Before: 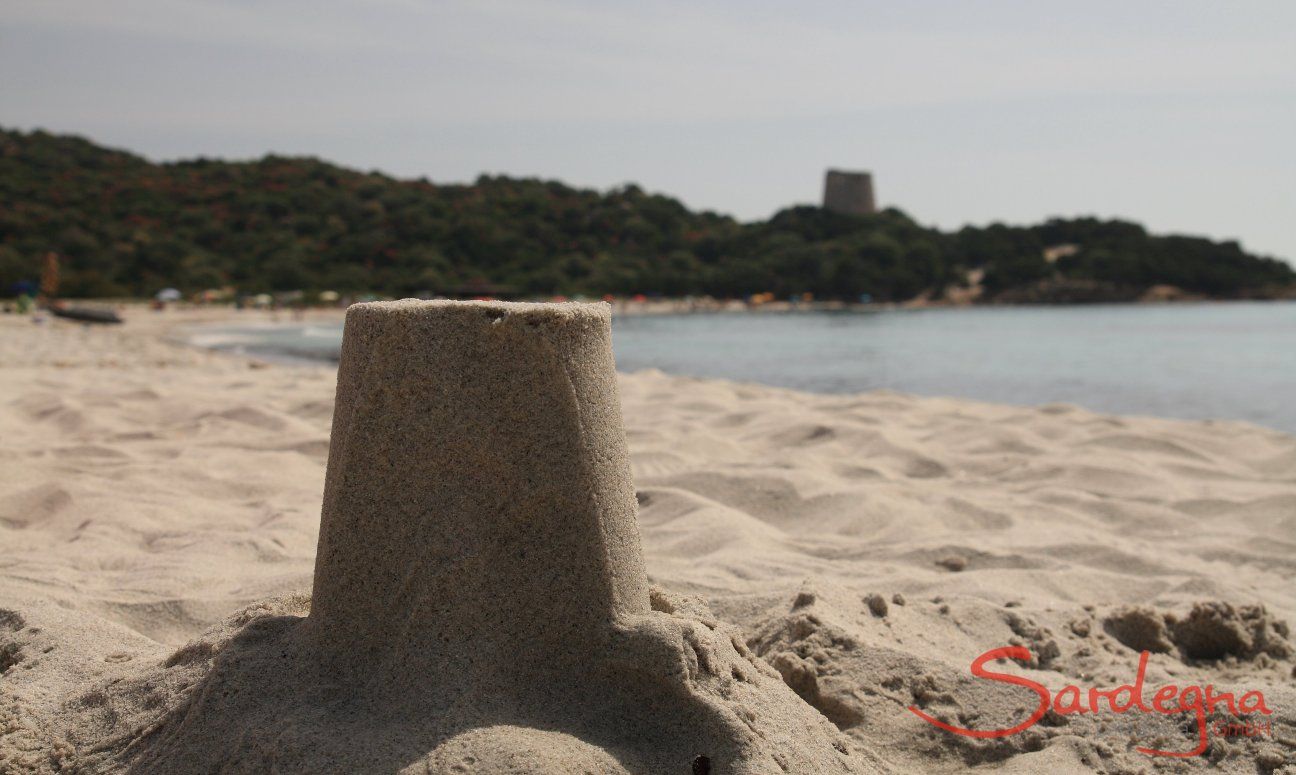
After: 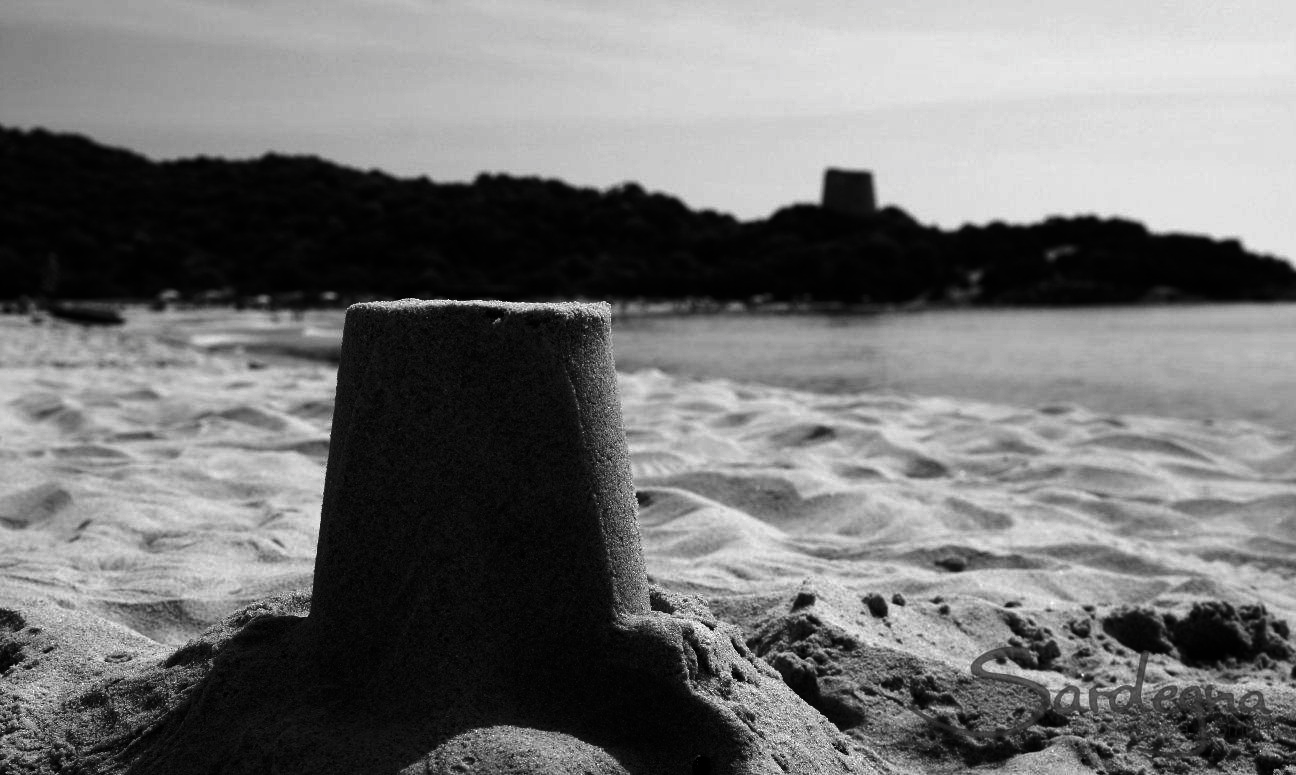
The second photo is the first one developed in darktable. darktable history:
tone equalizer: -8 EV -0.78 EV, -7 EV -0.699 EV, -6 EV -0.594 EV, -5 EV -0.361 EV, -3 EV 0.369 EV, -2 EV 0.6 EV, -1 EV 0.676 EV, +0 EV 0.775 EV, edges refinement/feathering 500, mask exposure compensation -1.57 EV, preserve details no
contrast brightness saturation: contrast -0.032, brightness -0.591, saturation -0.996
